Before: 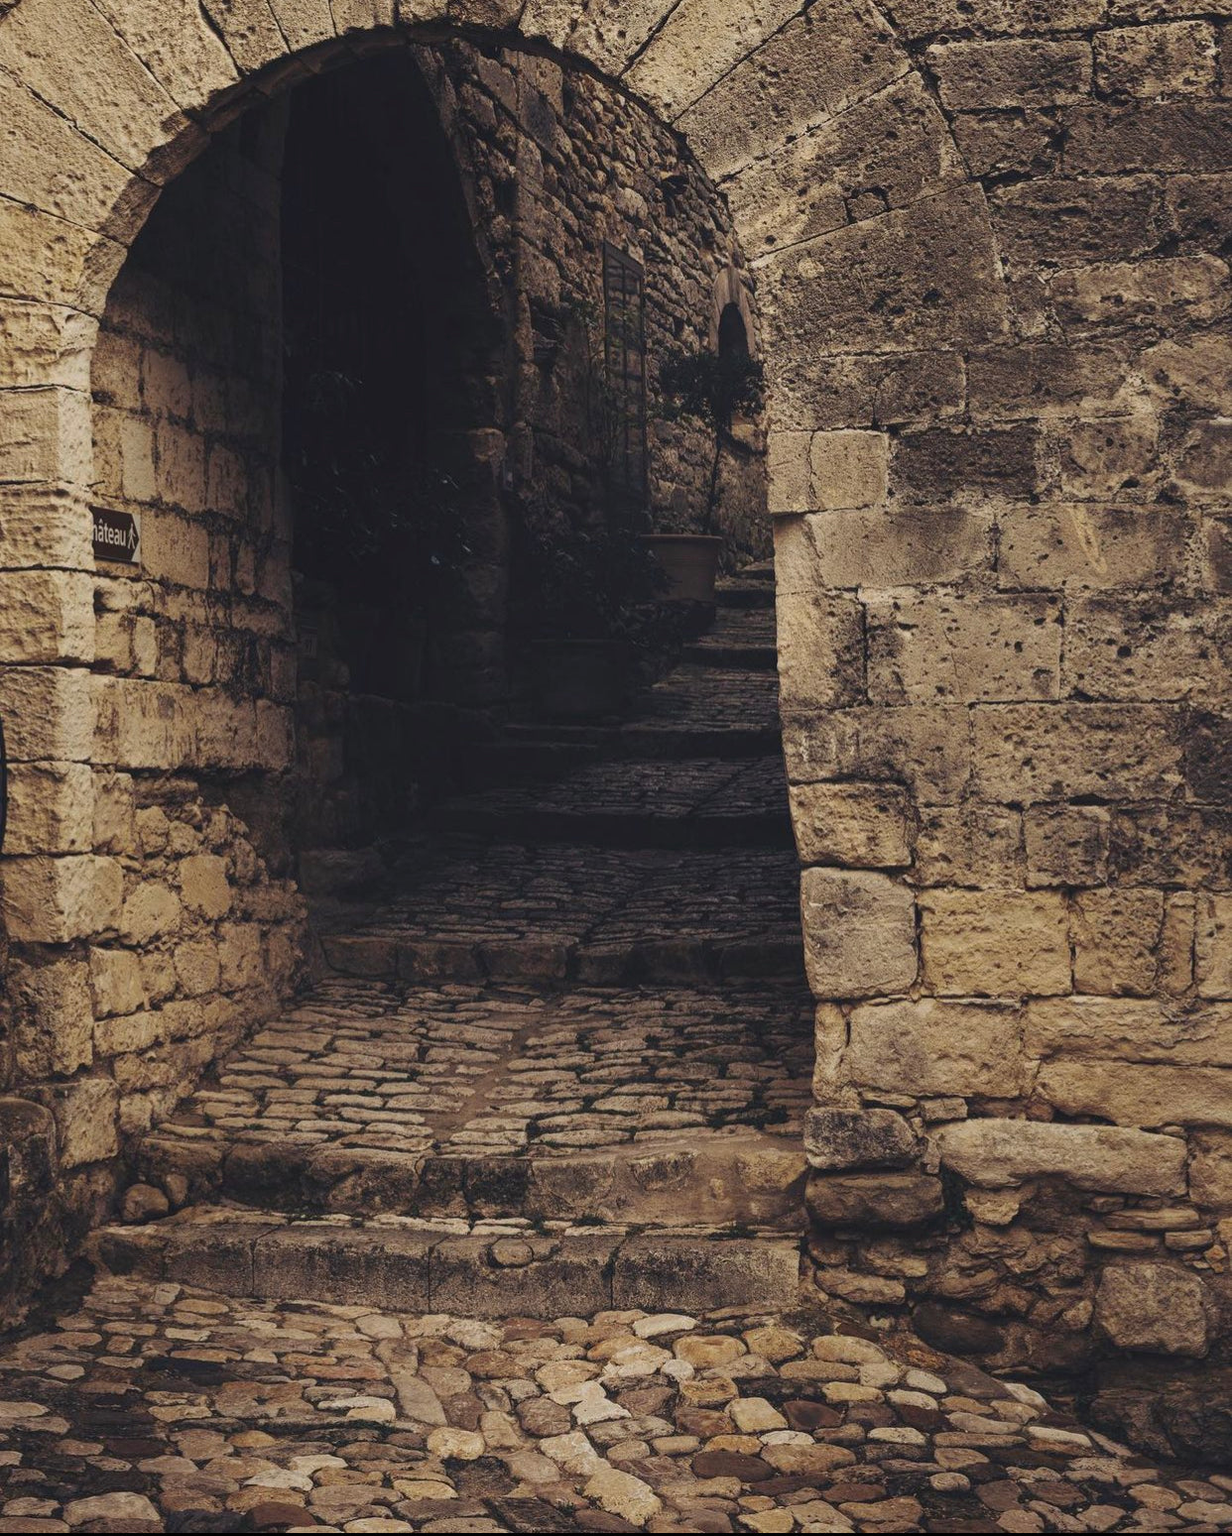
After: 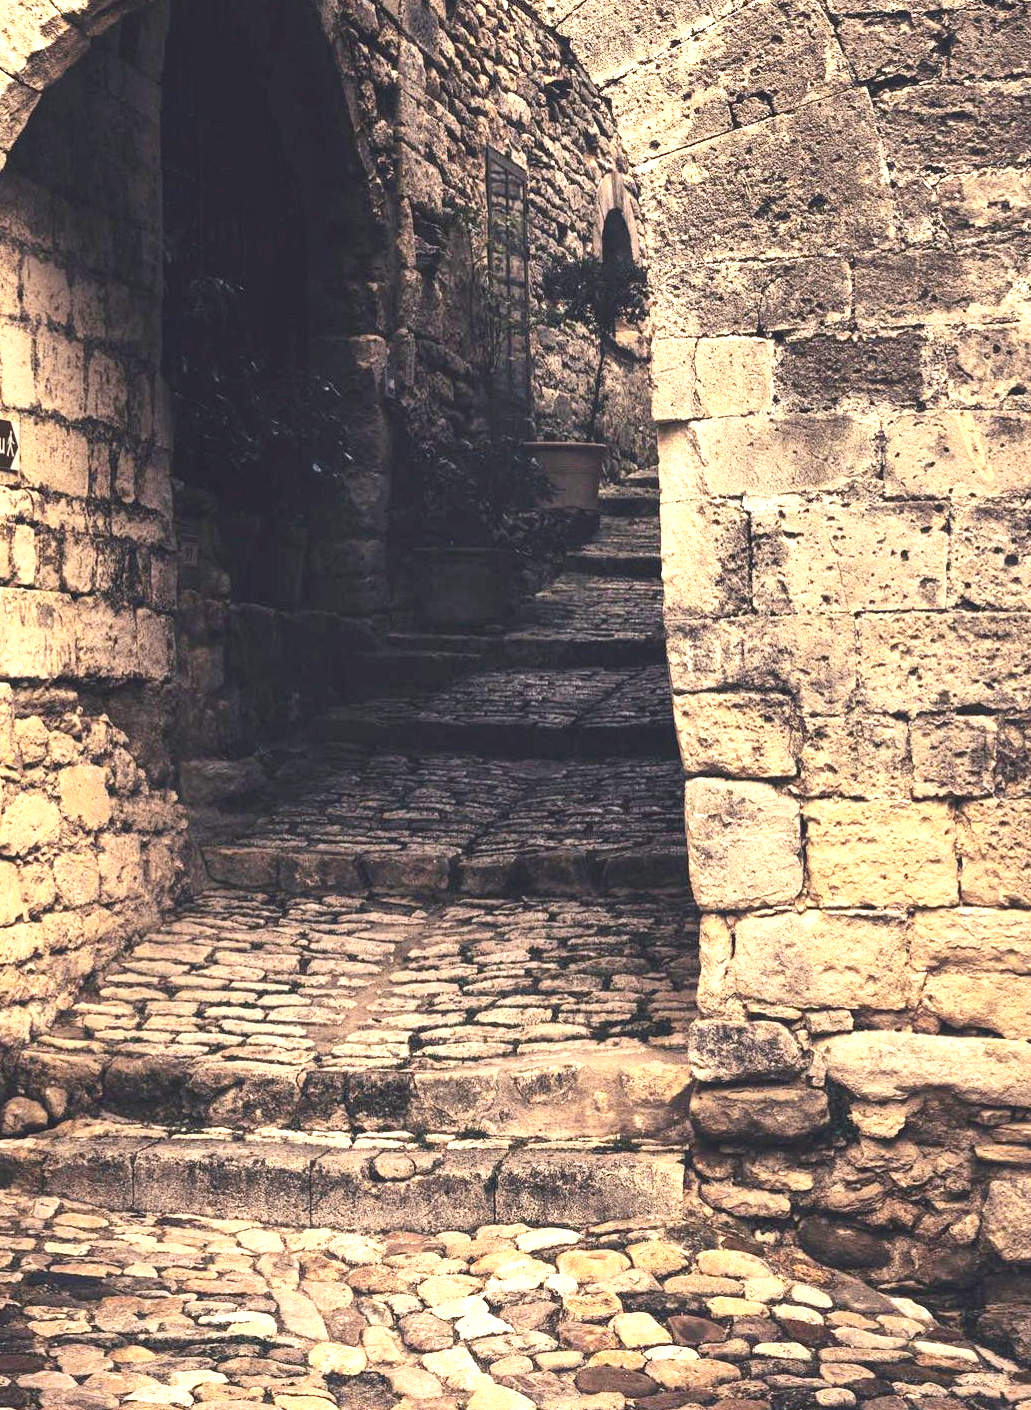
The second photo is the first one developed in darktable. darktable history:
local contrast: mode bilateral grid, contrast 20, coarseness 50, detail 120%, midtone range 0.2
contrast brightness saturation: contrast 0.217
crop: left 9.829%, top 6.292%, right 7.082%, bottom 2.617%
exposure: black level correction 0, exposure 1.757 EV, compensate highlight preservation false
